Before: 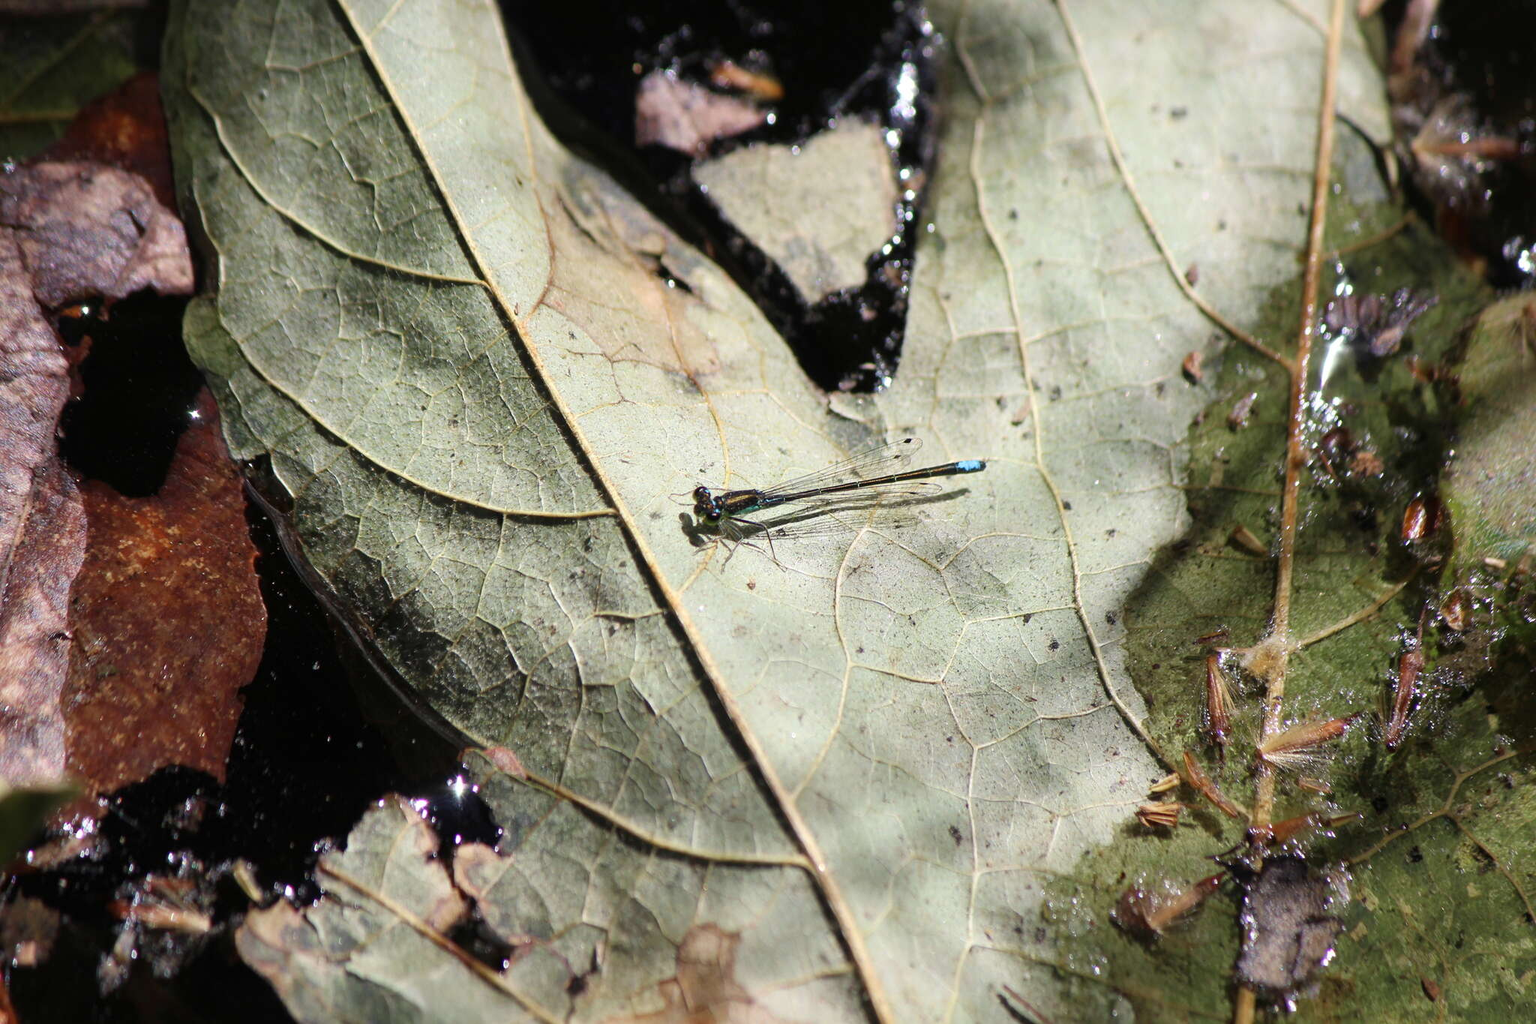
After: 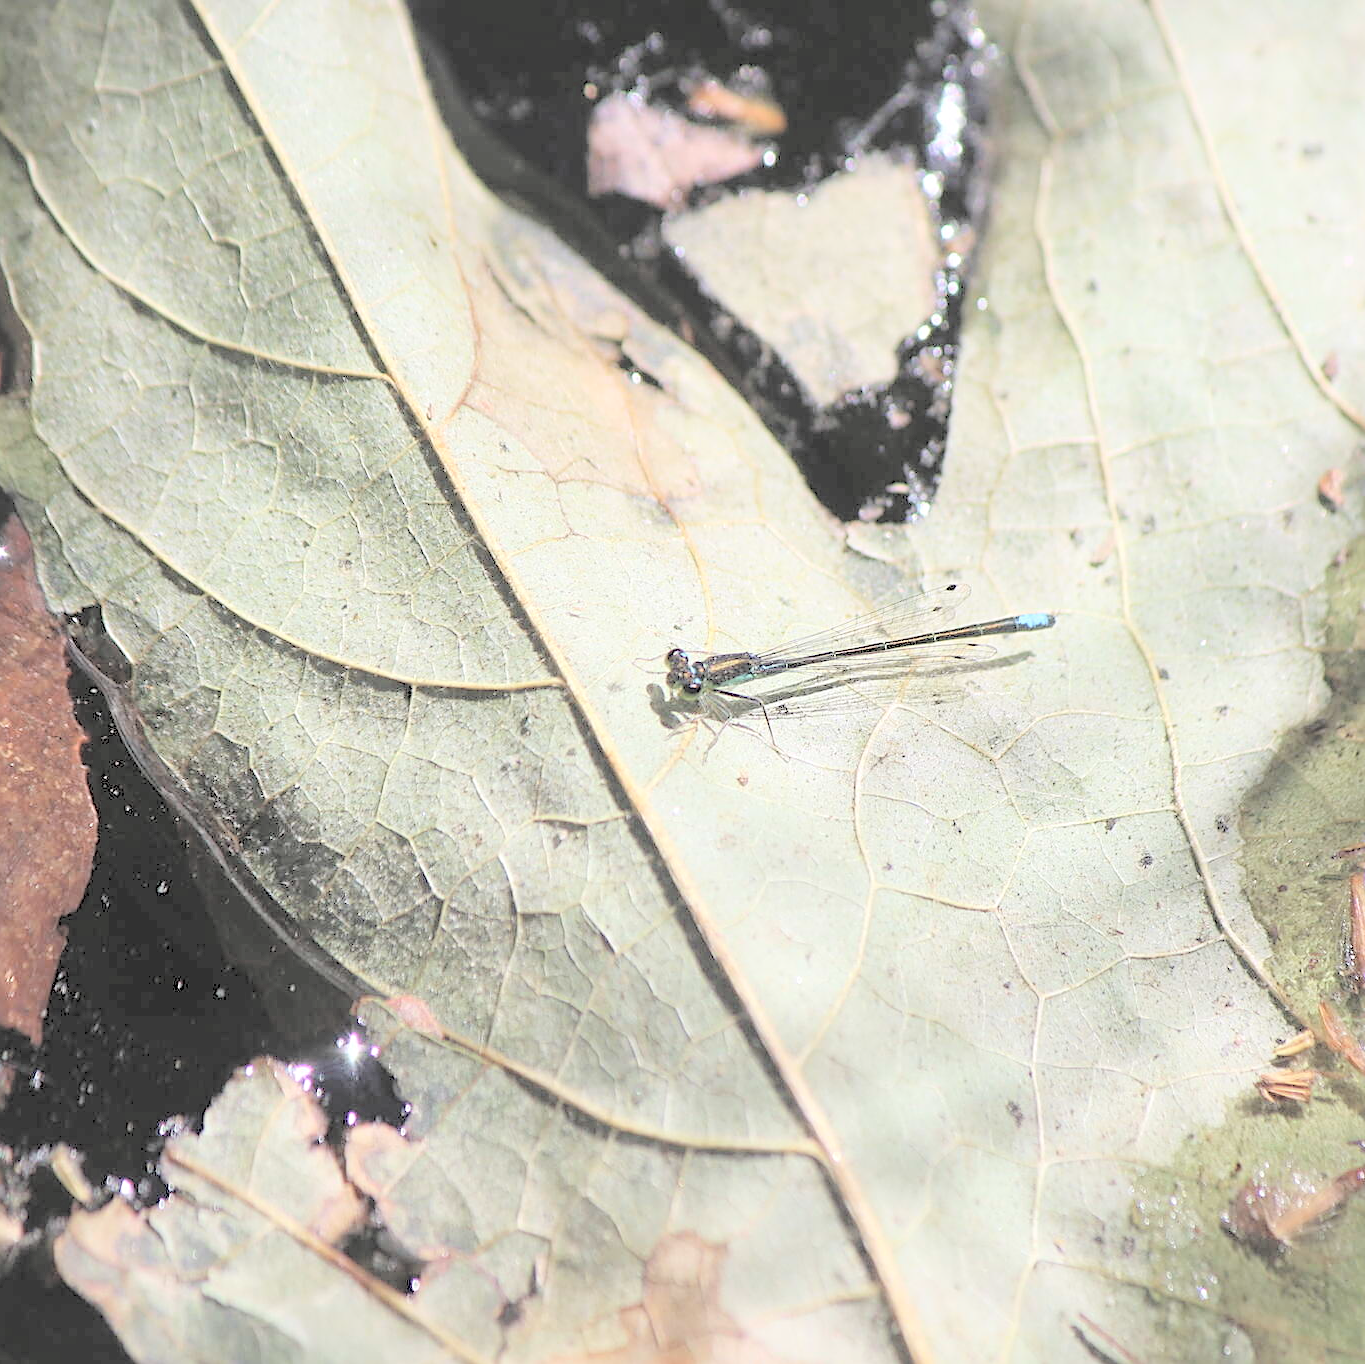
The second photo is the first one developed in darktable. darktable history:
crop and rotate: left 12.673%, right 20.66%
color correction: saturation 0.8
contrast brightness saturation: brightness 1
white balance: red 1.004, blue 1.024
sharpen: on, module defaults
